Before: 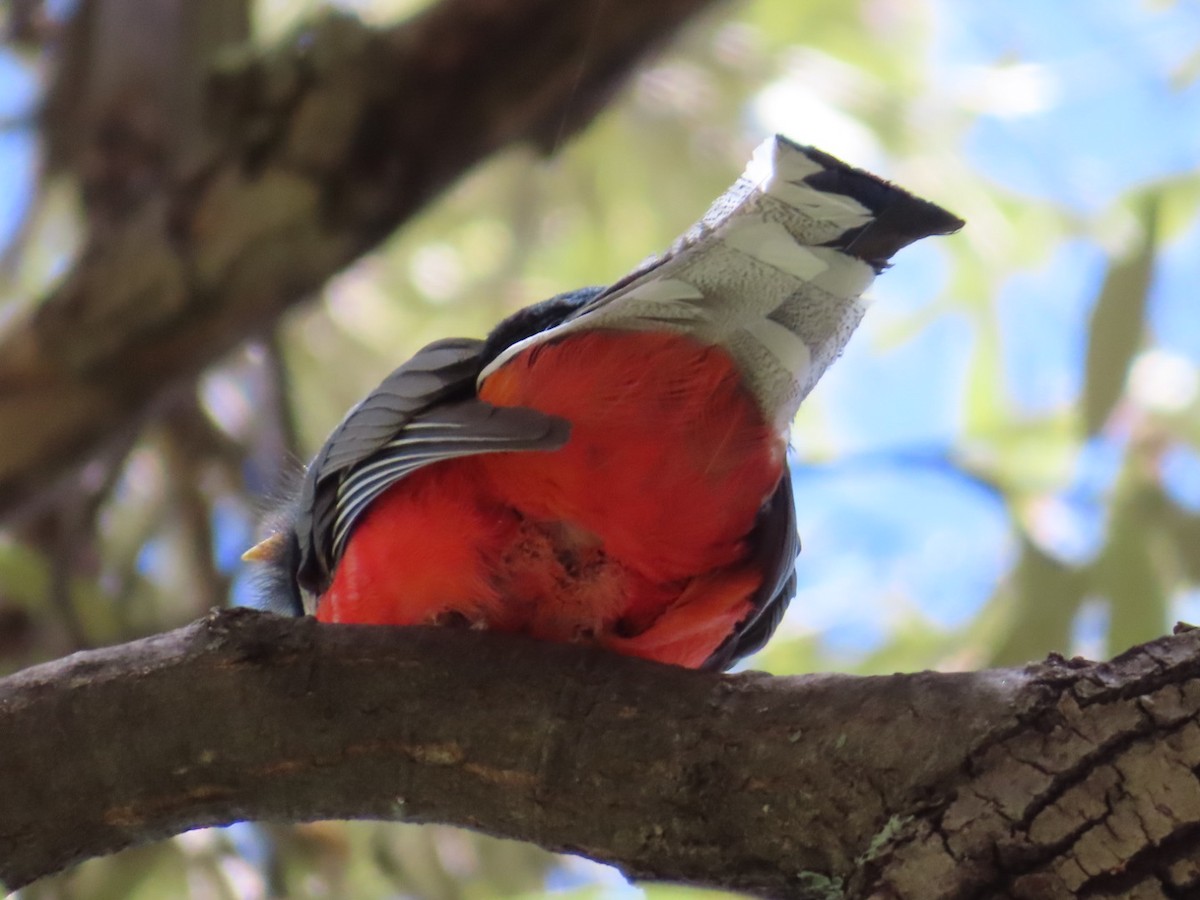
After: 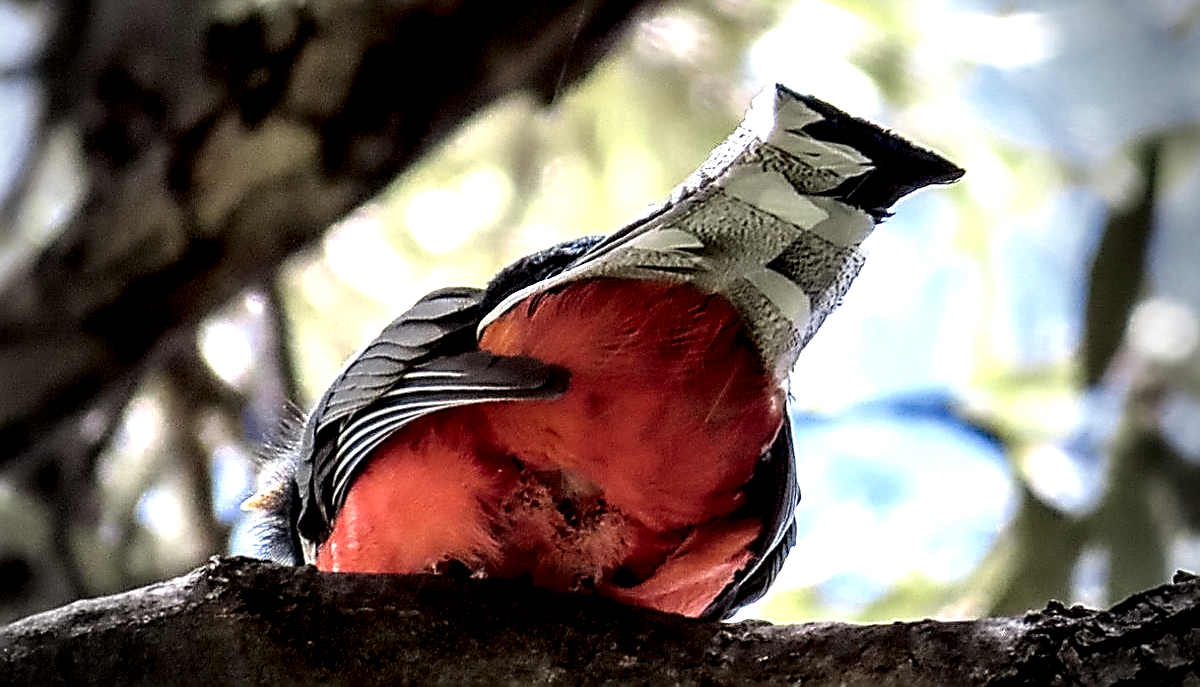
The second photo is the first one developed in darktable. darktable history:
vignetting: fall-off start 68.26%, fall-off radius 29.39%, brightness -0.575, width/height ratio 0.985, shape 0.842
crop: top 5.715%, bottom 17.856%
local contrast: highlights 115%, shadows 45%, detail 295%
sharpen: amount 2
